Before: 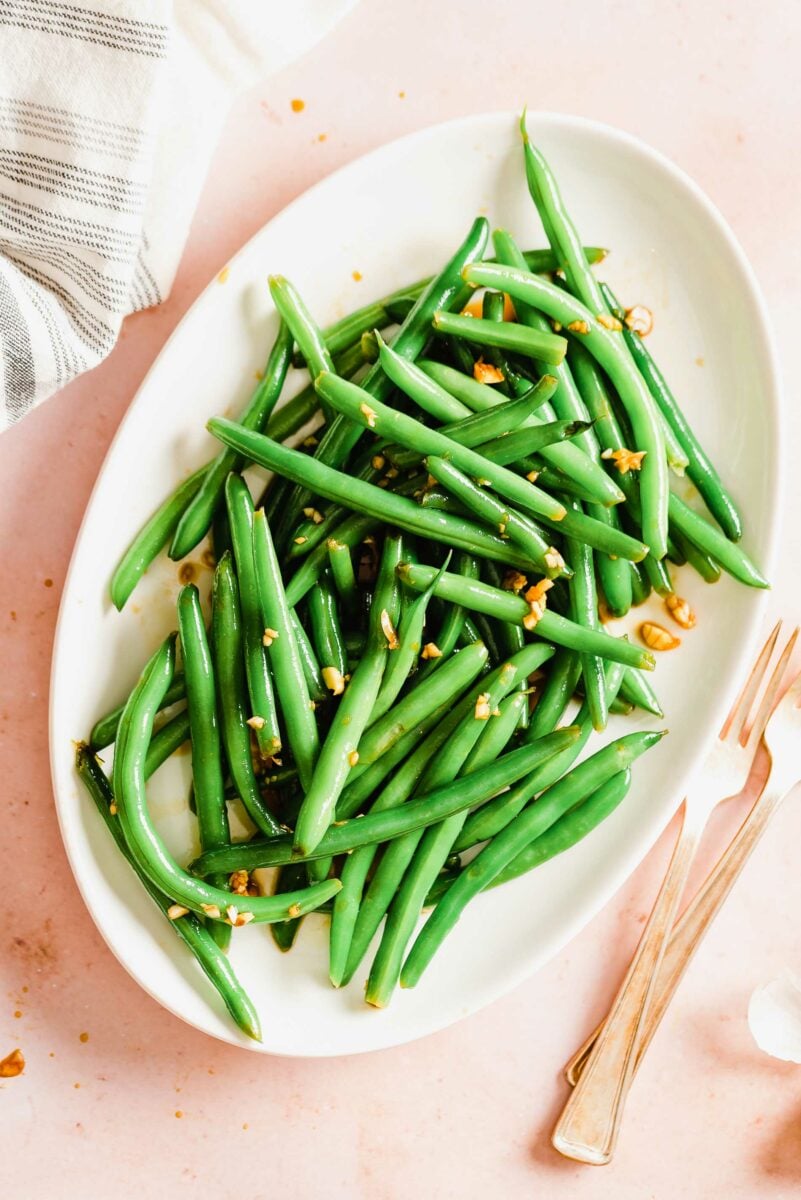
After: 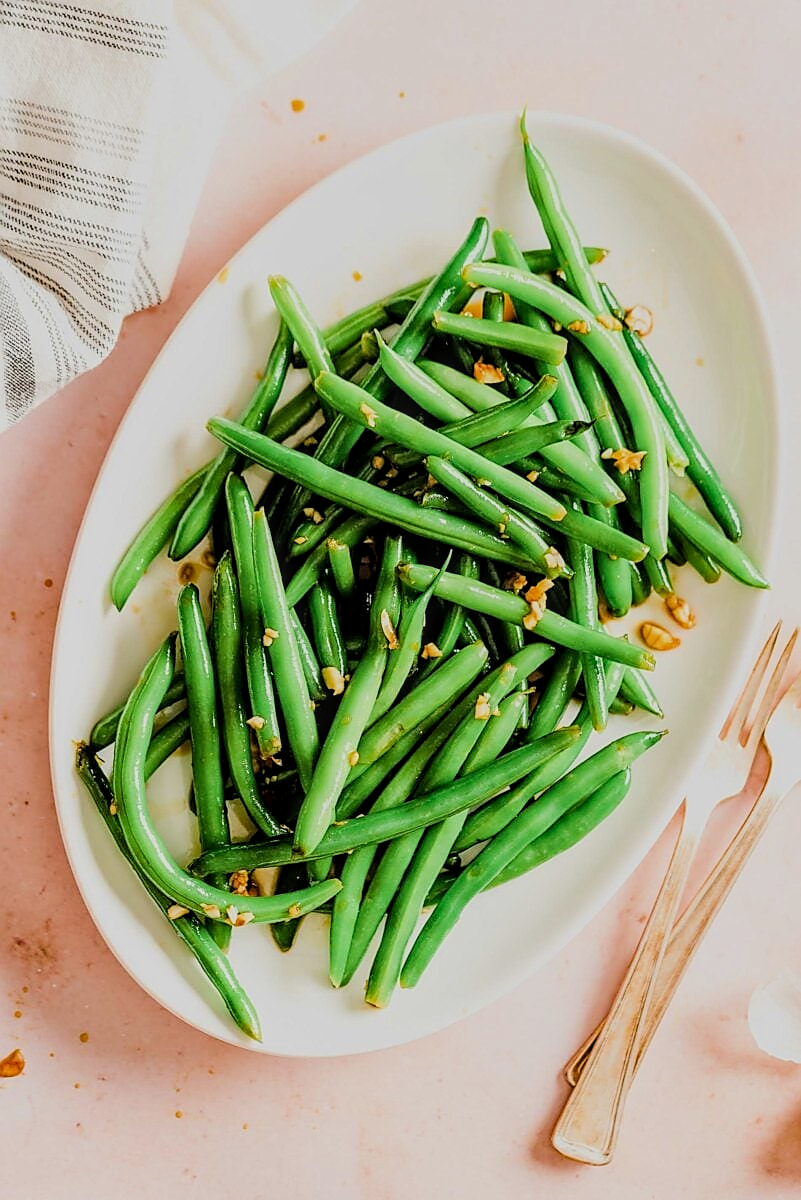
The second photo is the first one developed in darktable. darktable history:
sharpen: radius 1.353, amount 1.256, threshold 0.649
local contrast: on, module defaults
filmic rgb: black relative exposure -7.65 EV, white relative exposure 4.56 EV, threshold 6 EV, hardness 3.61, color science v6 (2022), enable highlight reconstruction true
